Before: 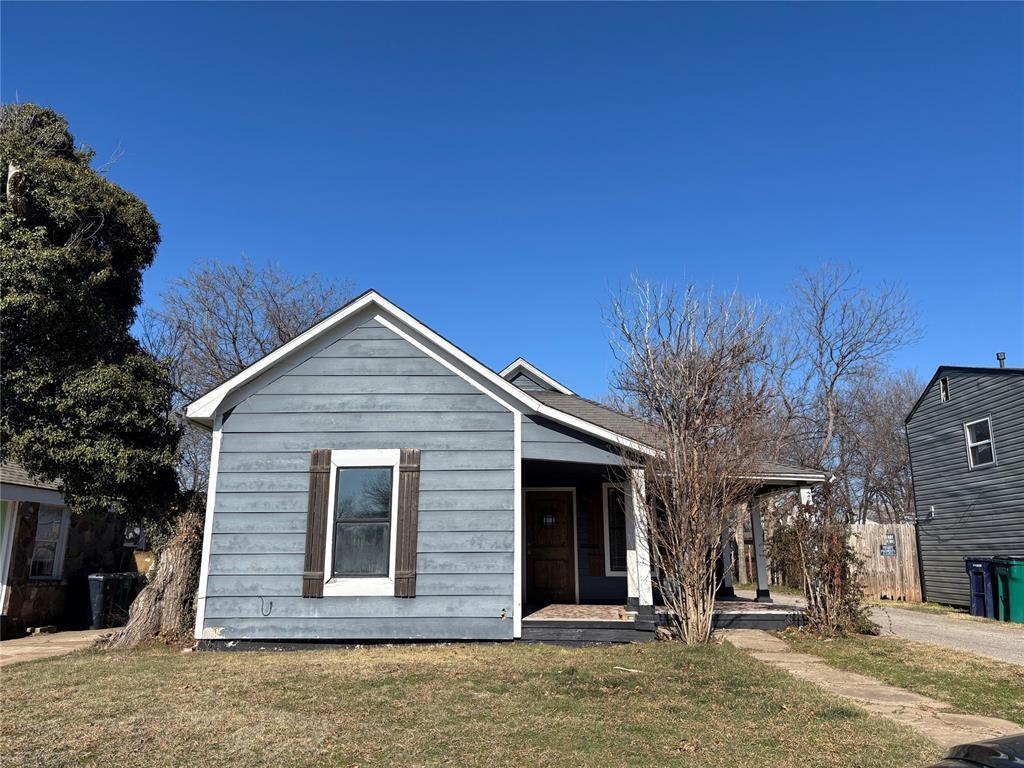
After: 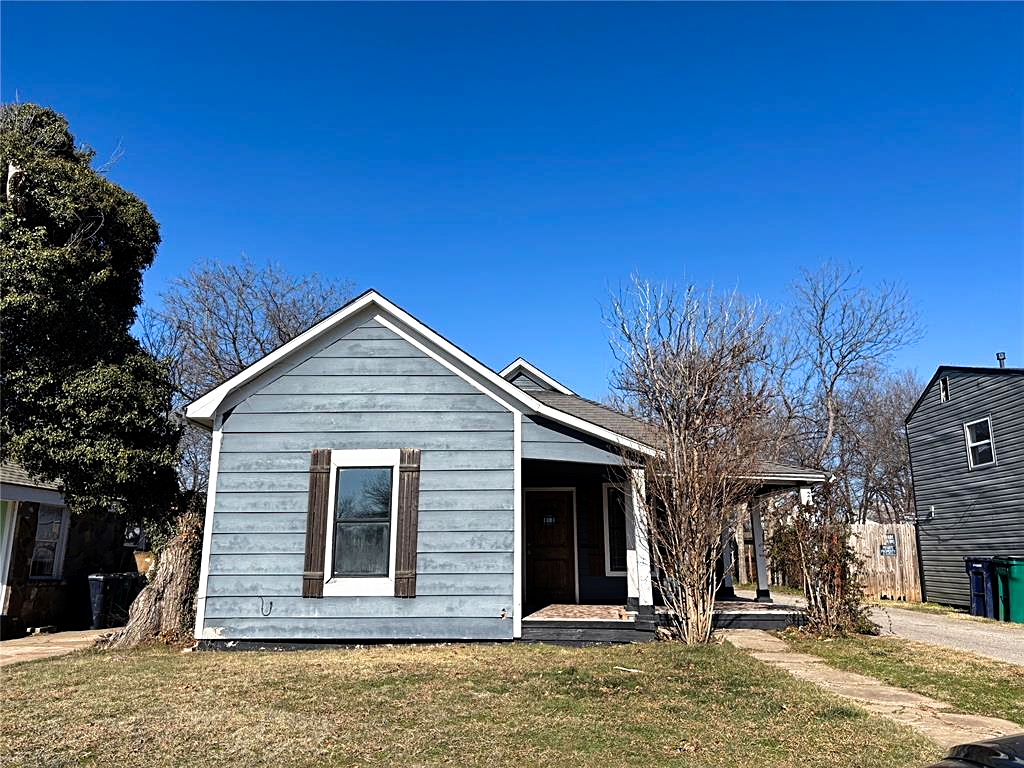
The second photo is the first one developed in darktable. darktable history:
sharpen: radius 2.121, amount 0.378, threshold 0.126
tone curve: curves: ch0 [(0, 0) (0.003, 0.001) (0.011, 0.005) (0.025, 0.011) (0.044, 0.02) (0.069, 0.031) (0.1, 0.045) (0.136, 0.077) (0.177, 0.124) (0.224, 0.181) (0.277, 0.245) (0.335, 0.316) (0.399, 0.393) (0.468, 0.477) (0.543, 0.568) (0.623, 0.666) (0.709, 0.771) (0.801, 0.871) (0.898, 0.965) (1, 1)], preserve colors none
